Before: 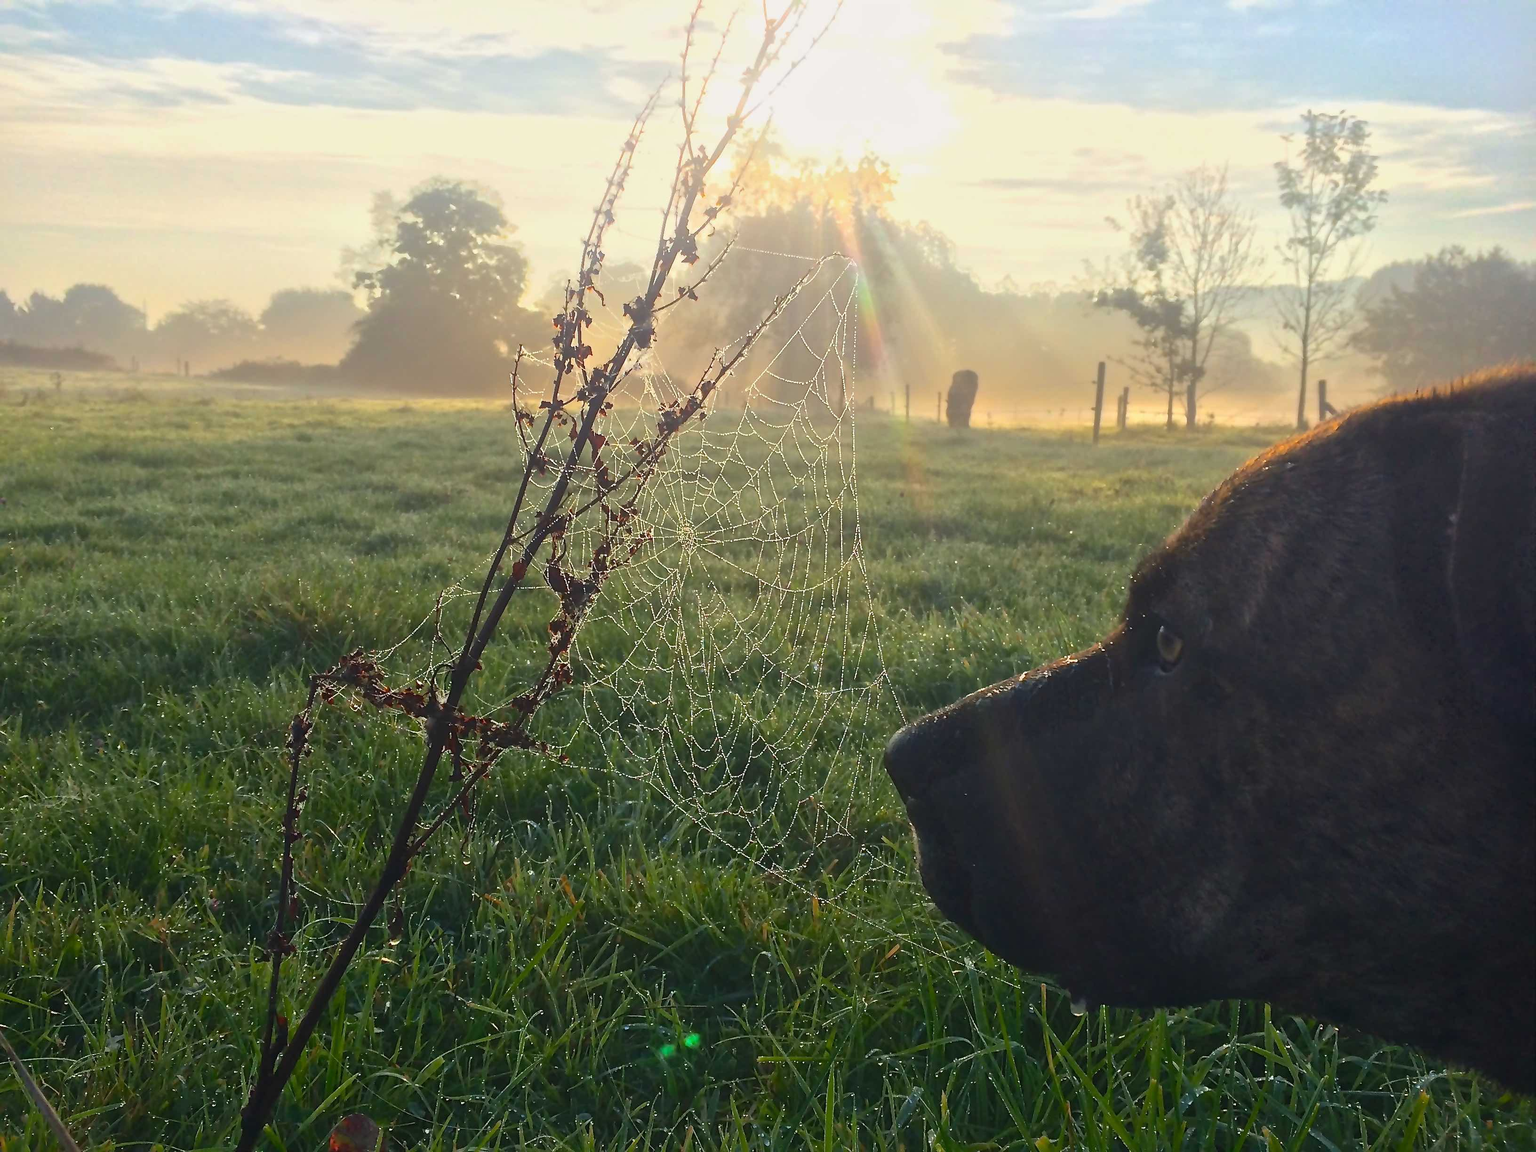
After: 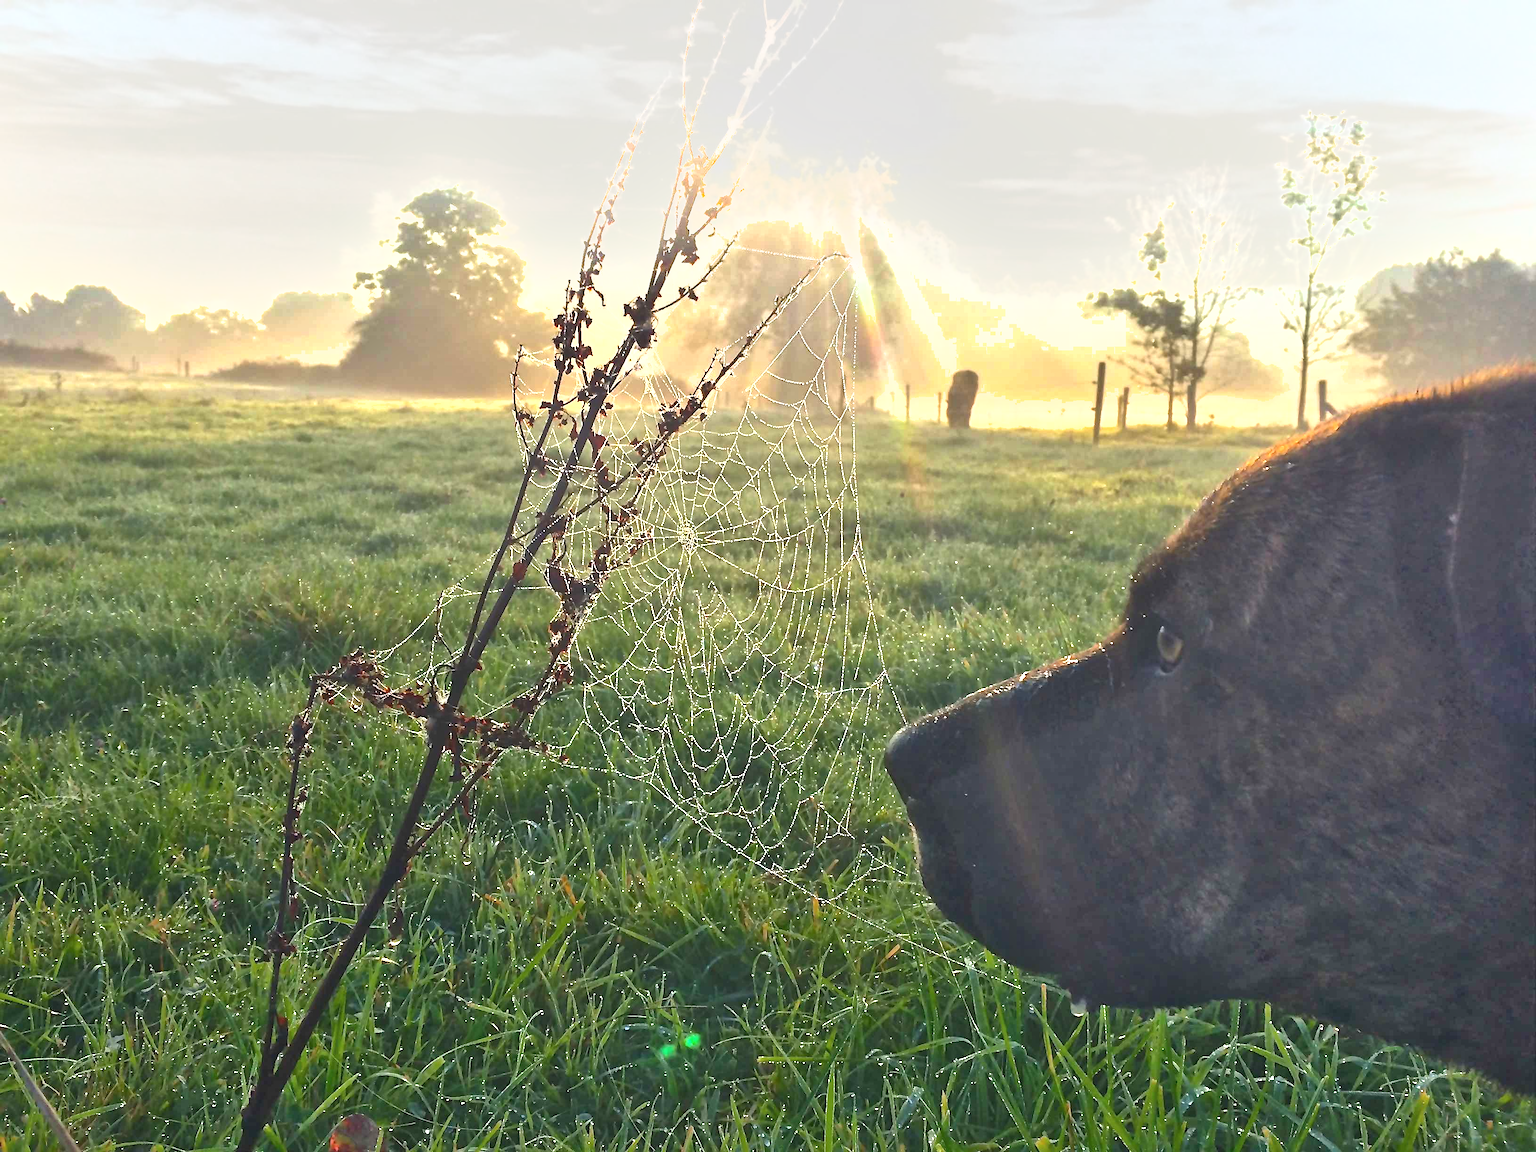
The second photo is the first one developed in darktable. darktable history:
exposure: exposure 1 EV, compensate highlight preservation false
shadows and highlights: shadows 60, soften with gaussian
